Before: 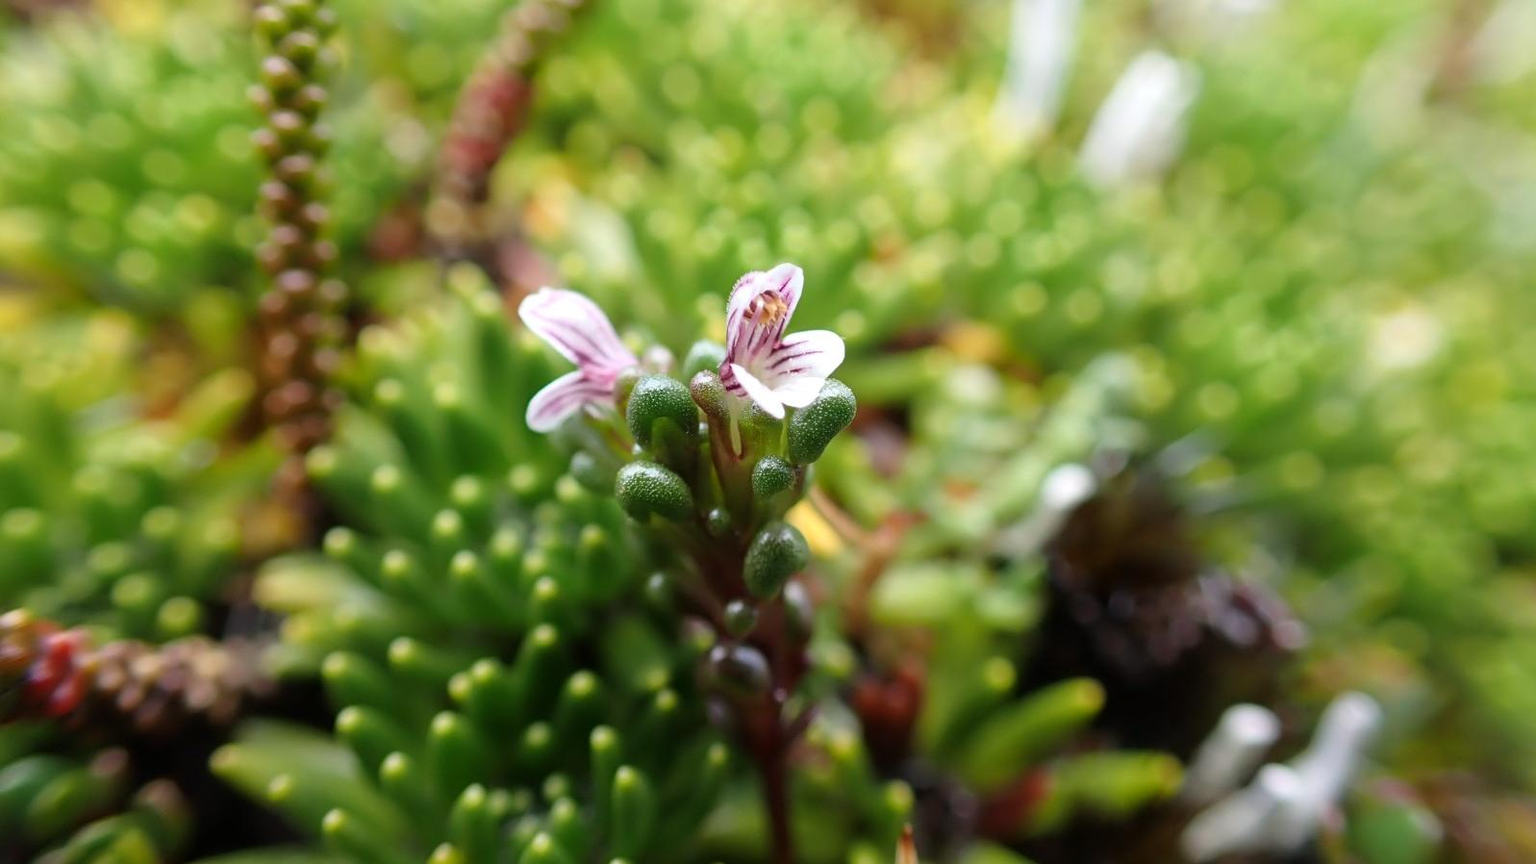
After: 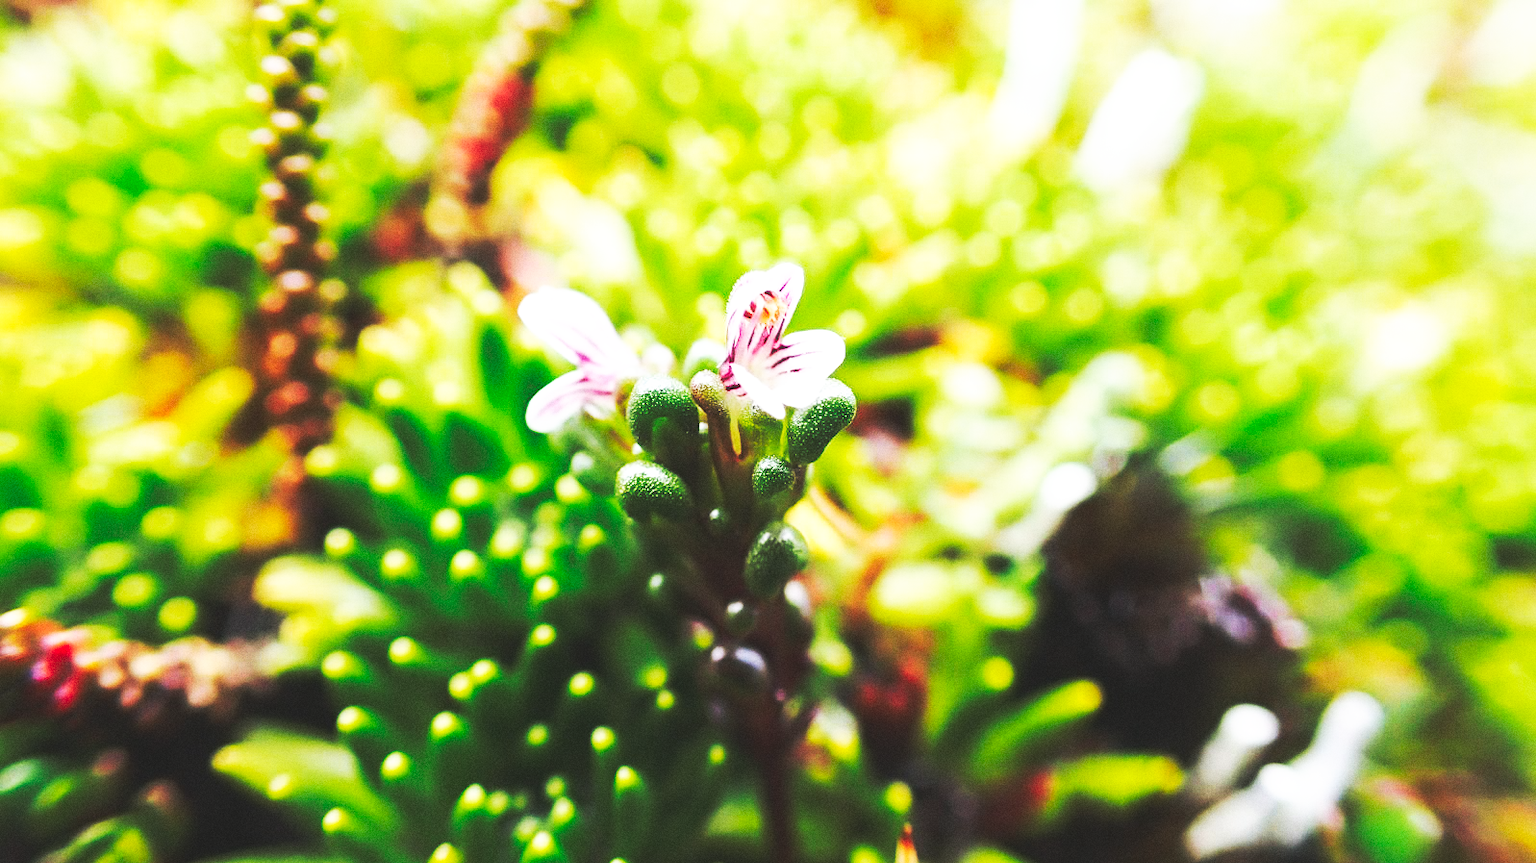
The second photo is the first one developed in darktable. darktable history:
grain: on, module defaults
base curve: curves: ch0 [(0, 0.015) (0.085, 0.116) (0.134, 0.298) (0.19, 0.545) (0.296, 0.764) (0.599, 0.982) (1, 1)], preserve colors none
